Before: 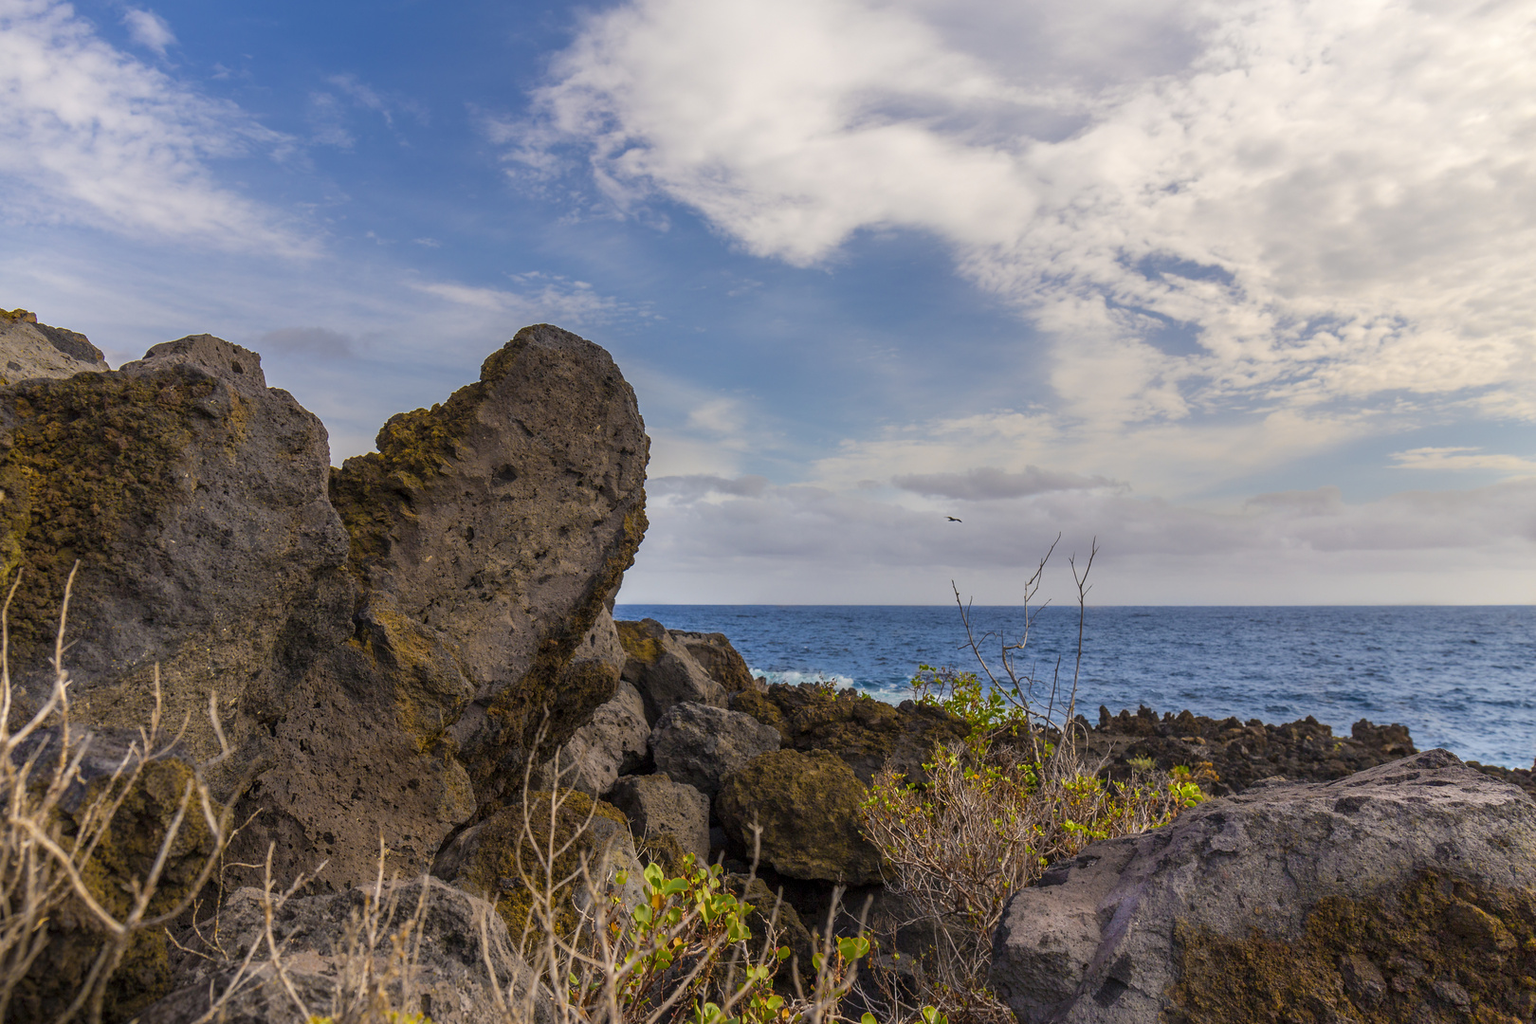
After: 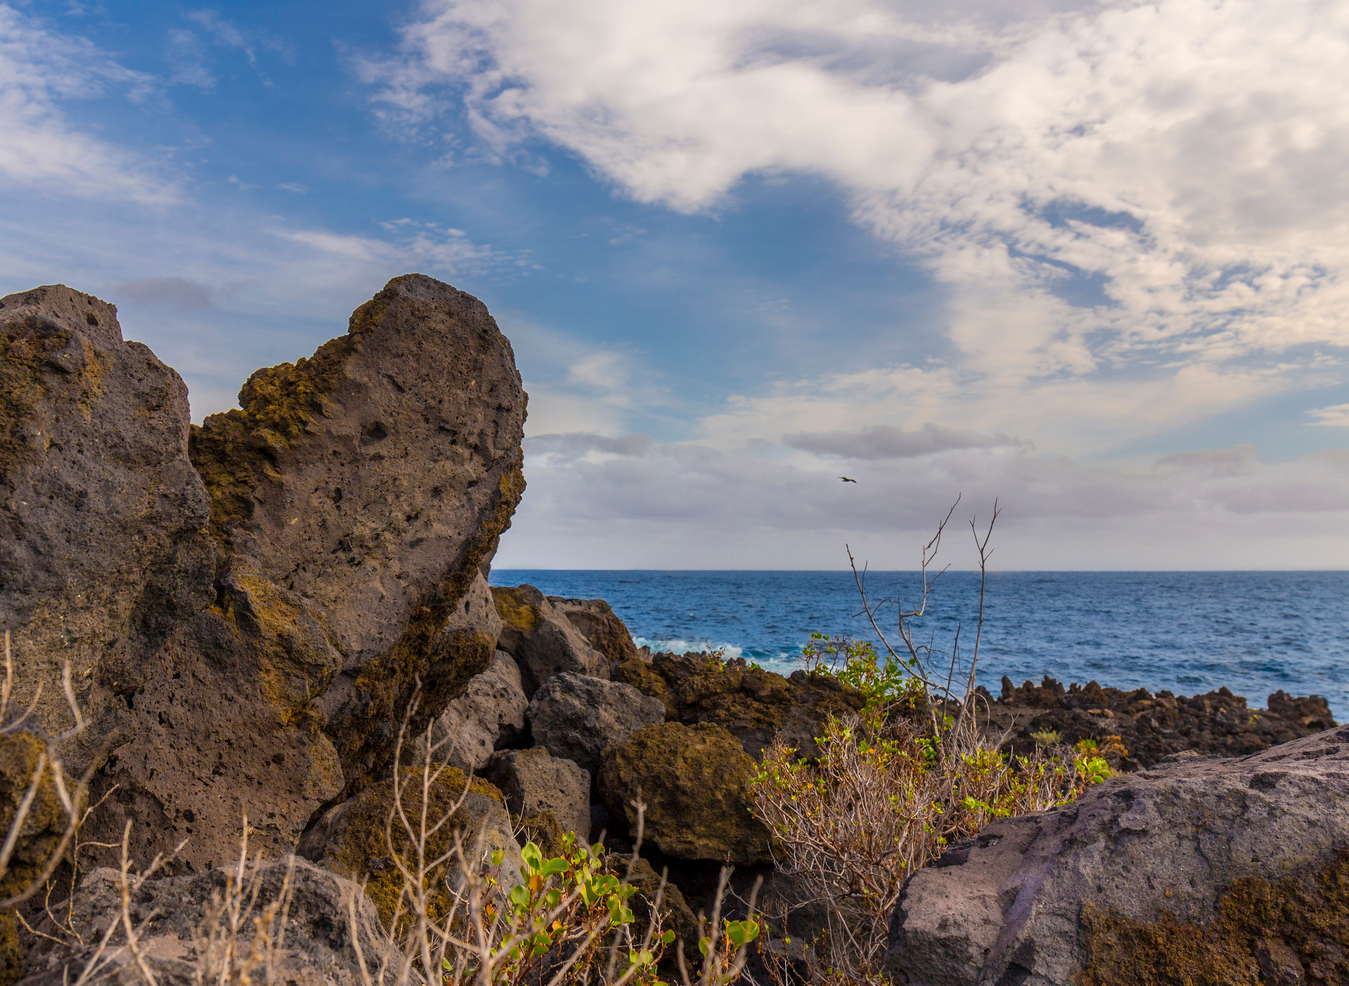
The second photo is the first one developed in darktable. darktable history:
crop: left 9.811%, top 6.324%, right 6.891%, bottom 2.33%
